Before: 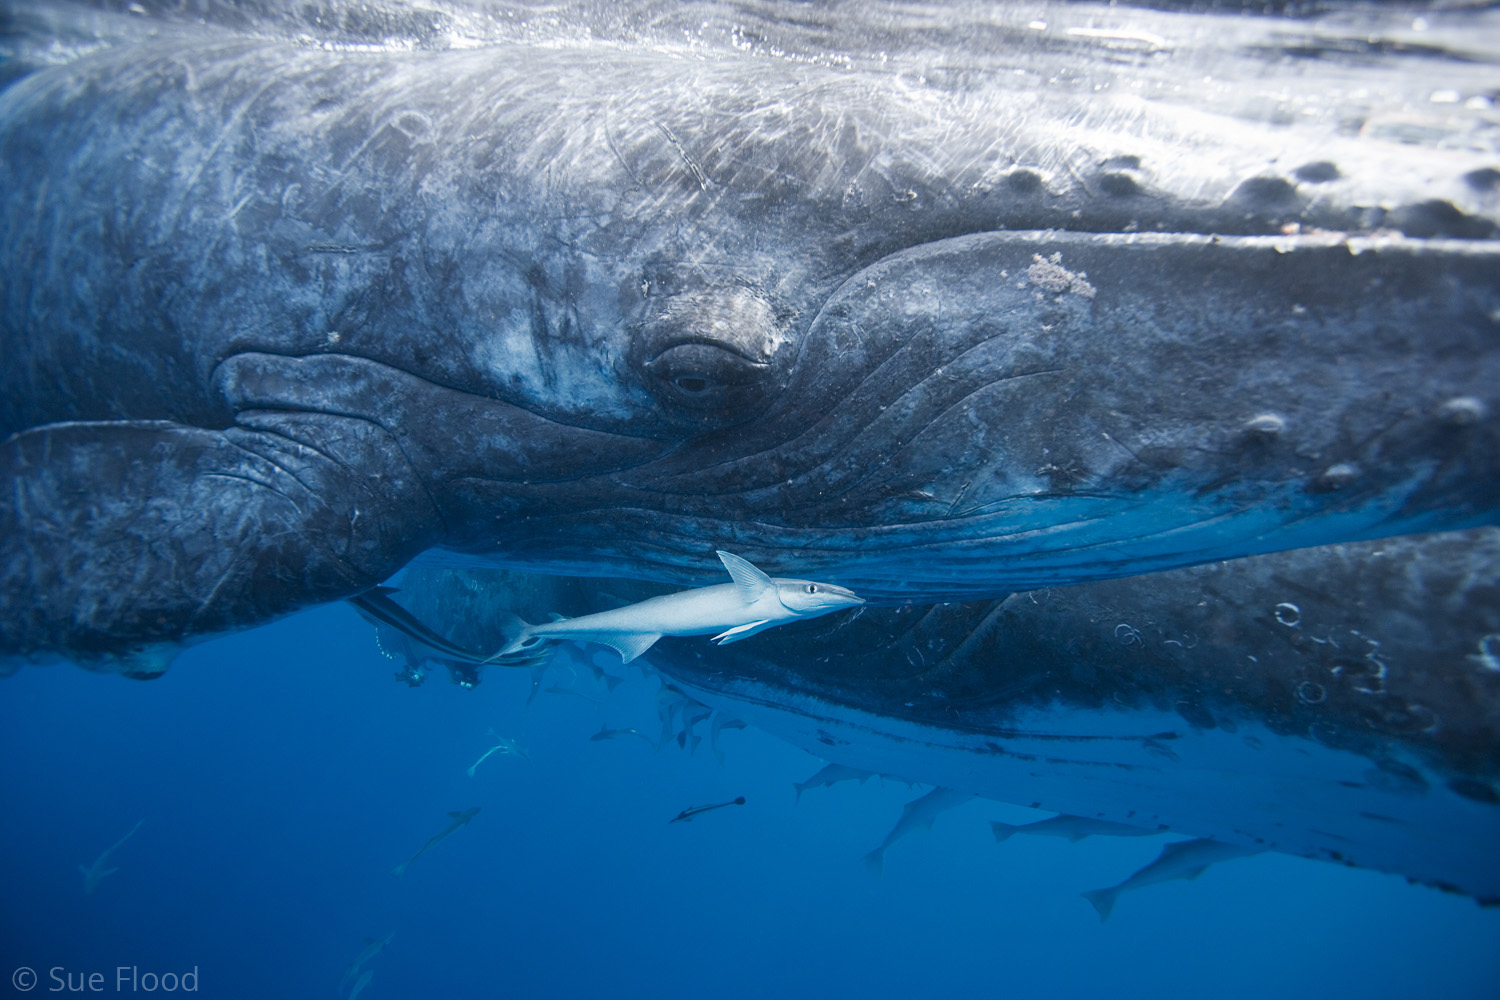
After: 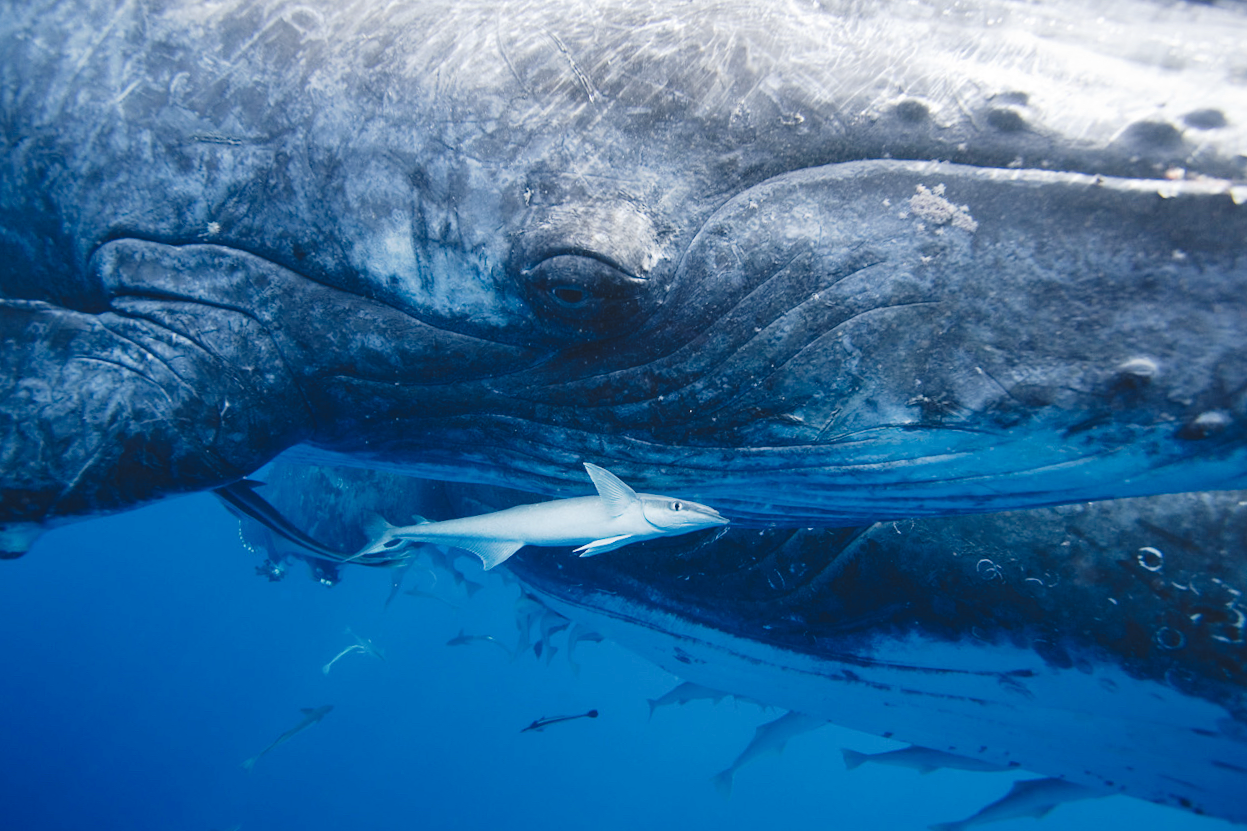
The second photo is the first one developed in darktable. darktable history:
tone curve: curves: ch0 [(0, 0) (0.003, 0.074) (0.011, 0.079) (0.025, 0.083) (0.044, 0.095) (0.069, 0.097) (0.1, 0.11) (0.136, 0.131) (0.177, 0.159) (0.224, 0.209) (0.277, 0.279) (0.335, 0.367) (0.399, 0.455) (0.468, 0.538) (0.543, 0.621) (0.623, 0.699) (0.709, 0.782) (0.801, 0.848) (0.898, 0.924) (1, 1)], preserve colors none
crop and rotate: angle -3.27°, left 5.211%, top 5.211%, right 4.607%, bottom 4.607%
